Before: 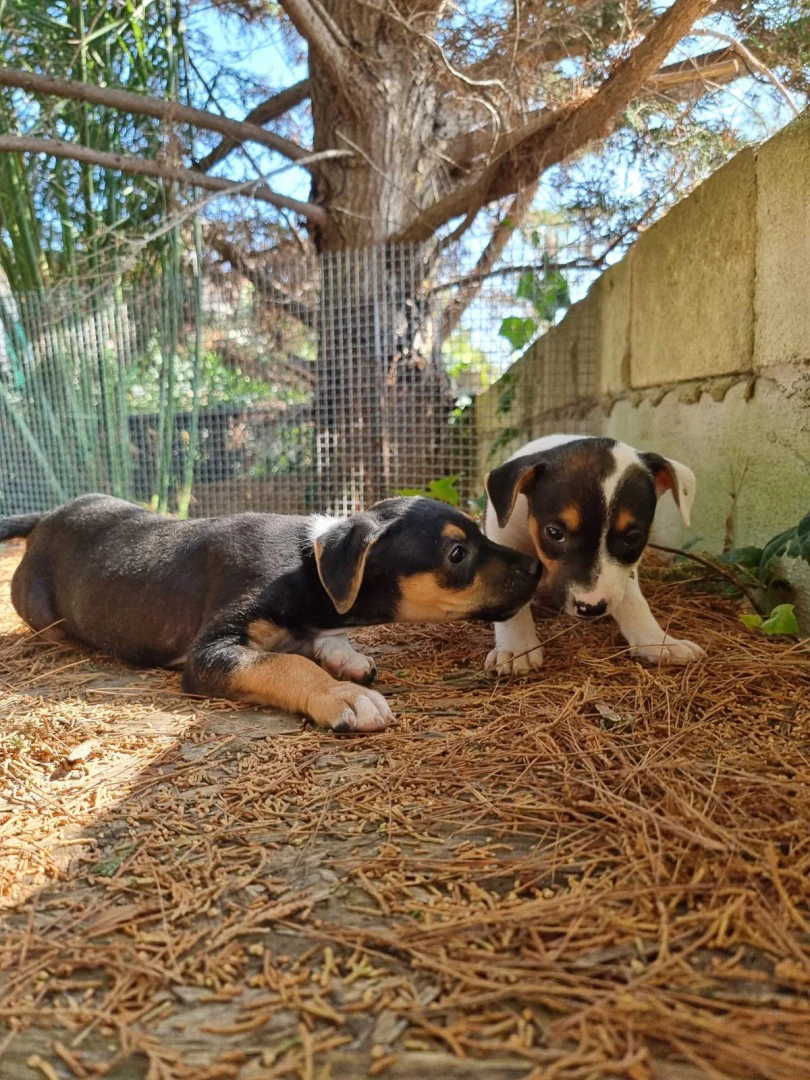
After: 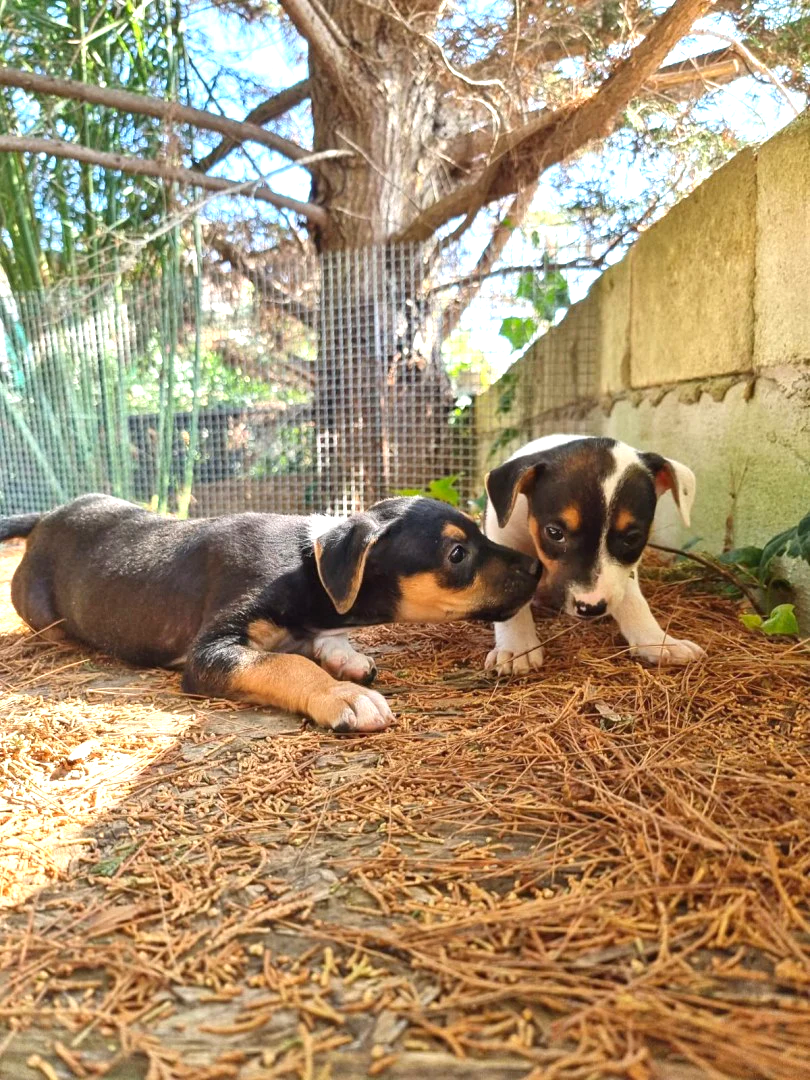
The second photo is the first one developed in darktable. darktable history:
exposure: black level correction 0, exposure 0.9 EV, compensate highlight preservation false
contrast brightness saturation: contrast -0.02, brightness -0.01, saturation 0.03
